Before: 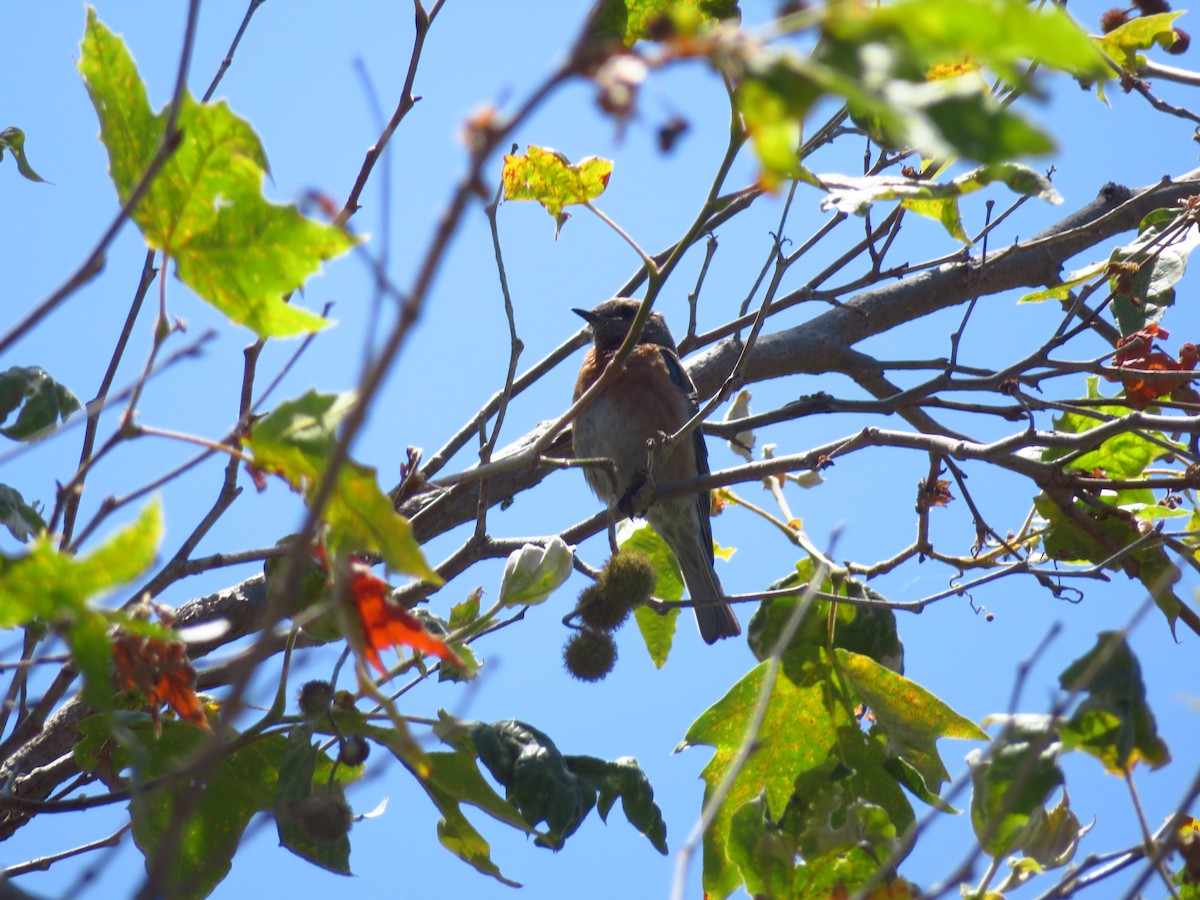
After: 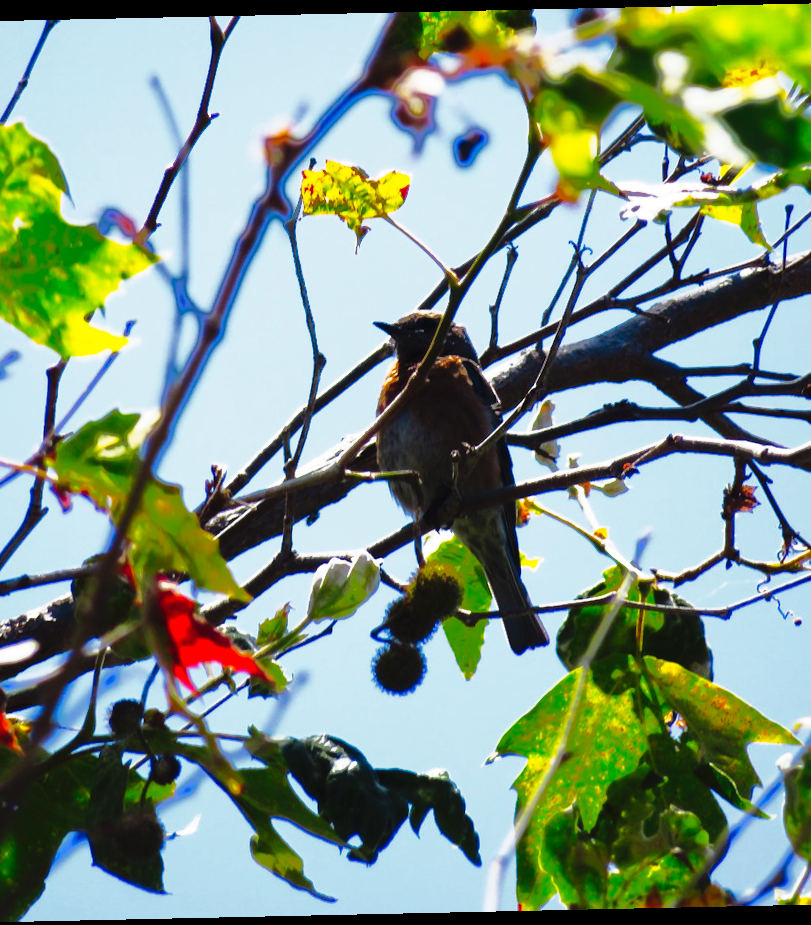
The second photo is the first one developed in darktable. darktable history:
rotate and perspective: rotation -1.24°, automatic cropping off
crop: left 16.899%, right 16.556%
shadows and highlights: shadows 25, highlights -70
tone curve: curves: ch0 [(0, 0) (0.003, 0.003) (0.011, 0.006) (0.025, 0.01) (0.044, 0.015) (0.069, 0.02) (0.1, 0.027) (0.136, 0.036) (0.177, 0.05) (0.224, 0.07) (0.277, 0.12) (0.335, 0.208) (0.399, 0.334) (0.468, 0.473) (0.543, 0.636) (0.623, 0.795) (0.709, 0.907) (0.801, 0.97) (0.898, 0.989) (1, 1)], preserve colors none
